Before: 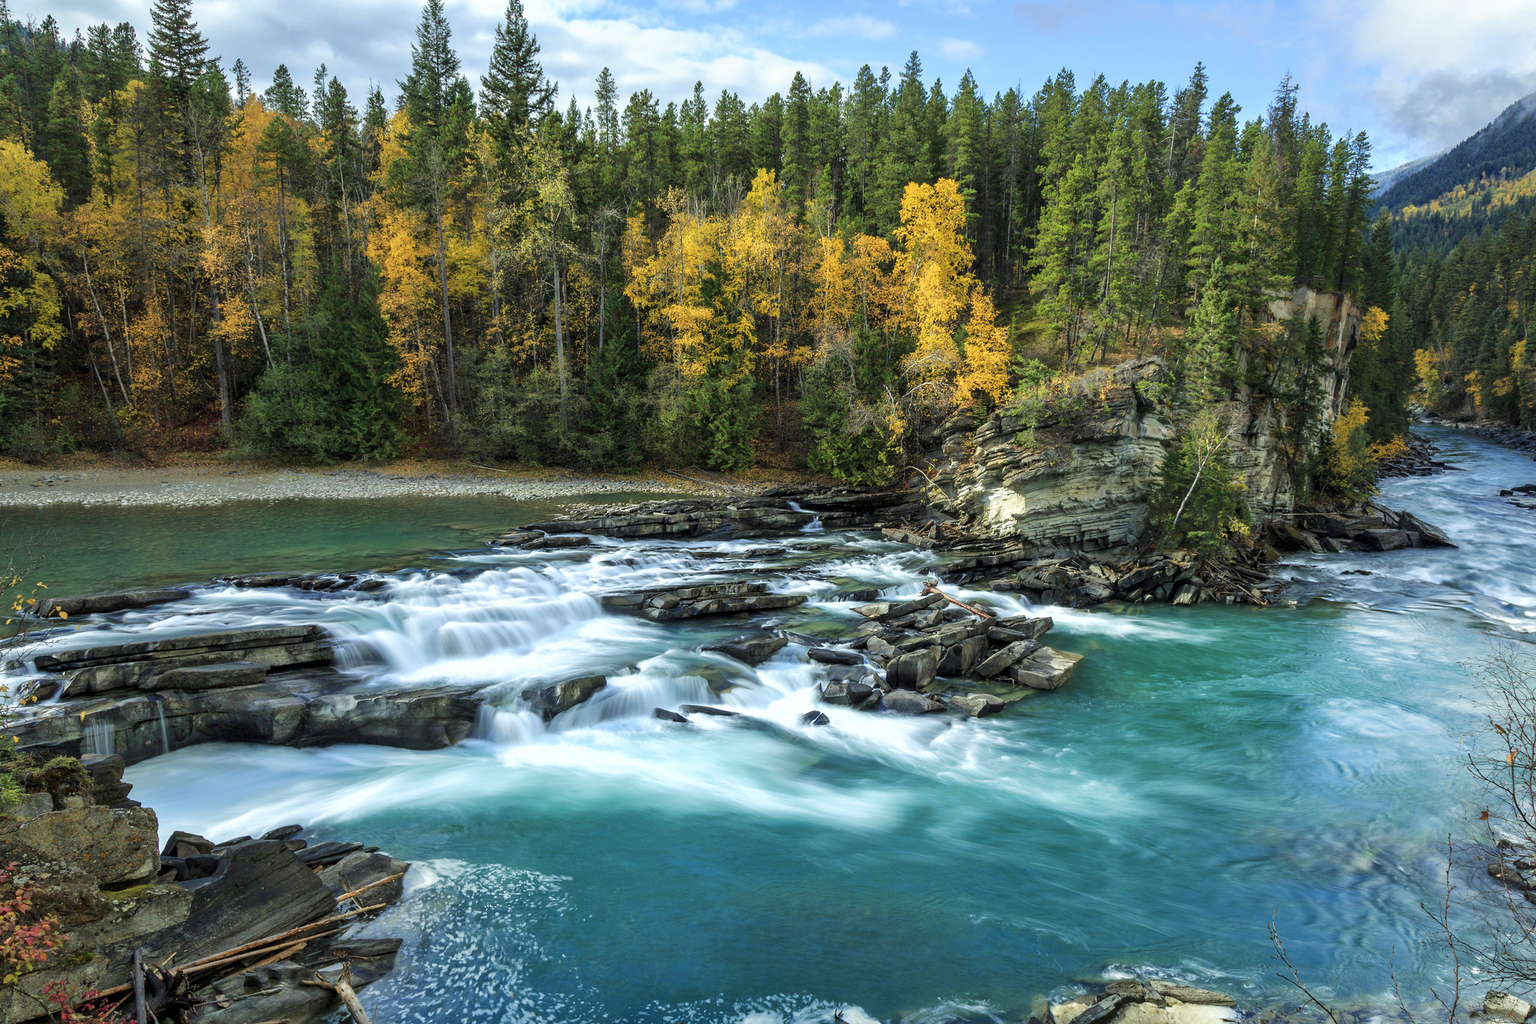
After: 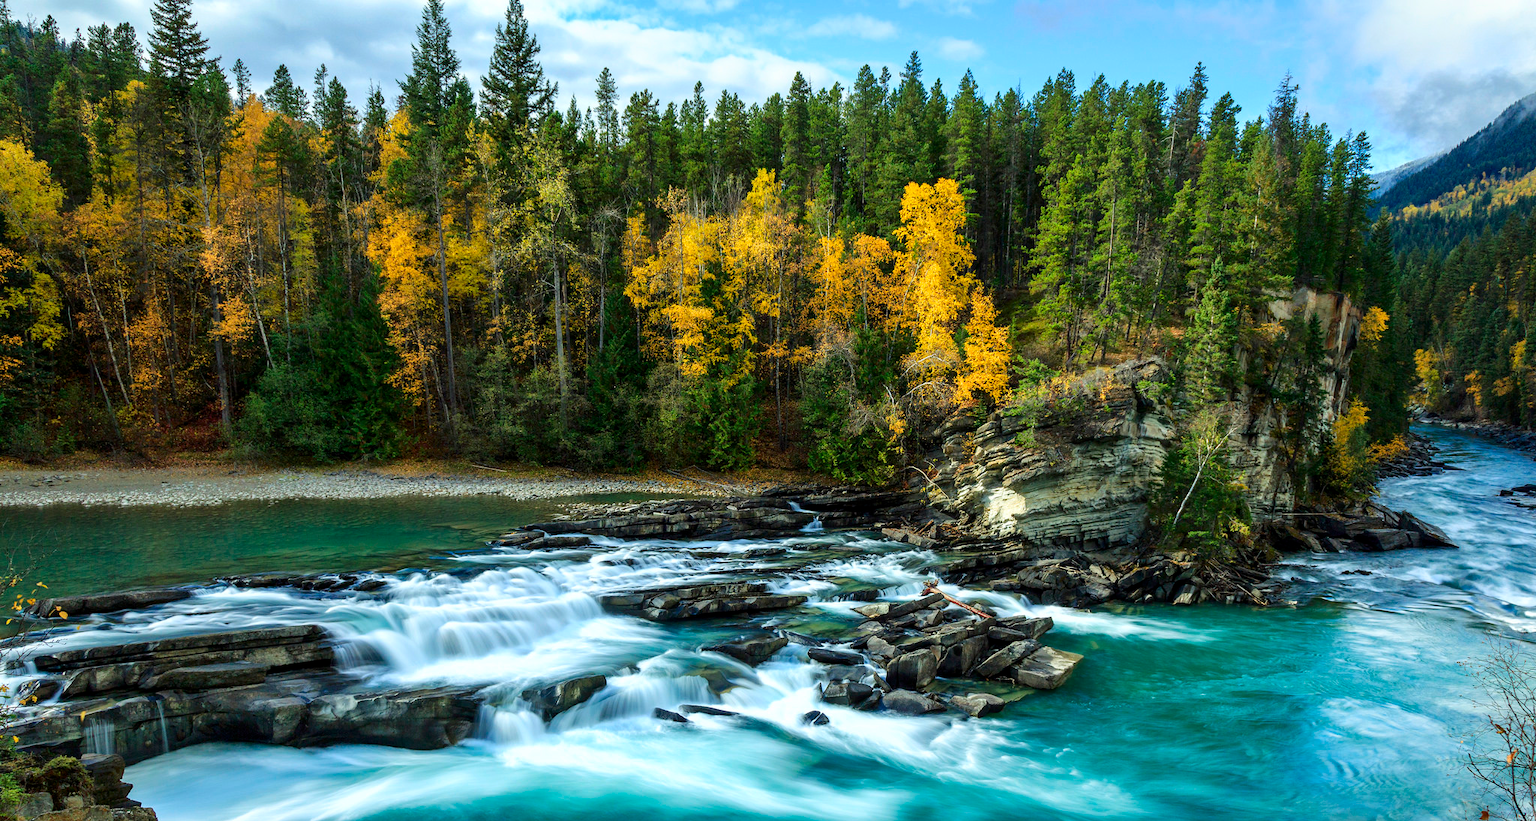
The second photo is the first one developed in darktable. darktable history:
contrast brightness saturation: contrast 0.131, brightness -0.048, saturation 0.15
crop: bottom 19.721%
